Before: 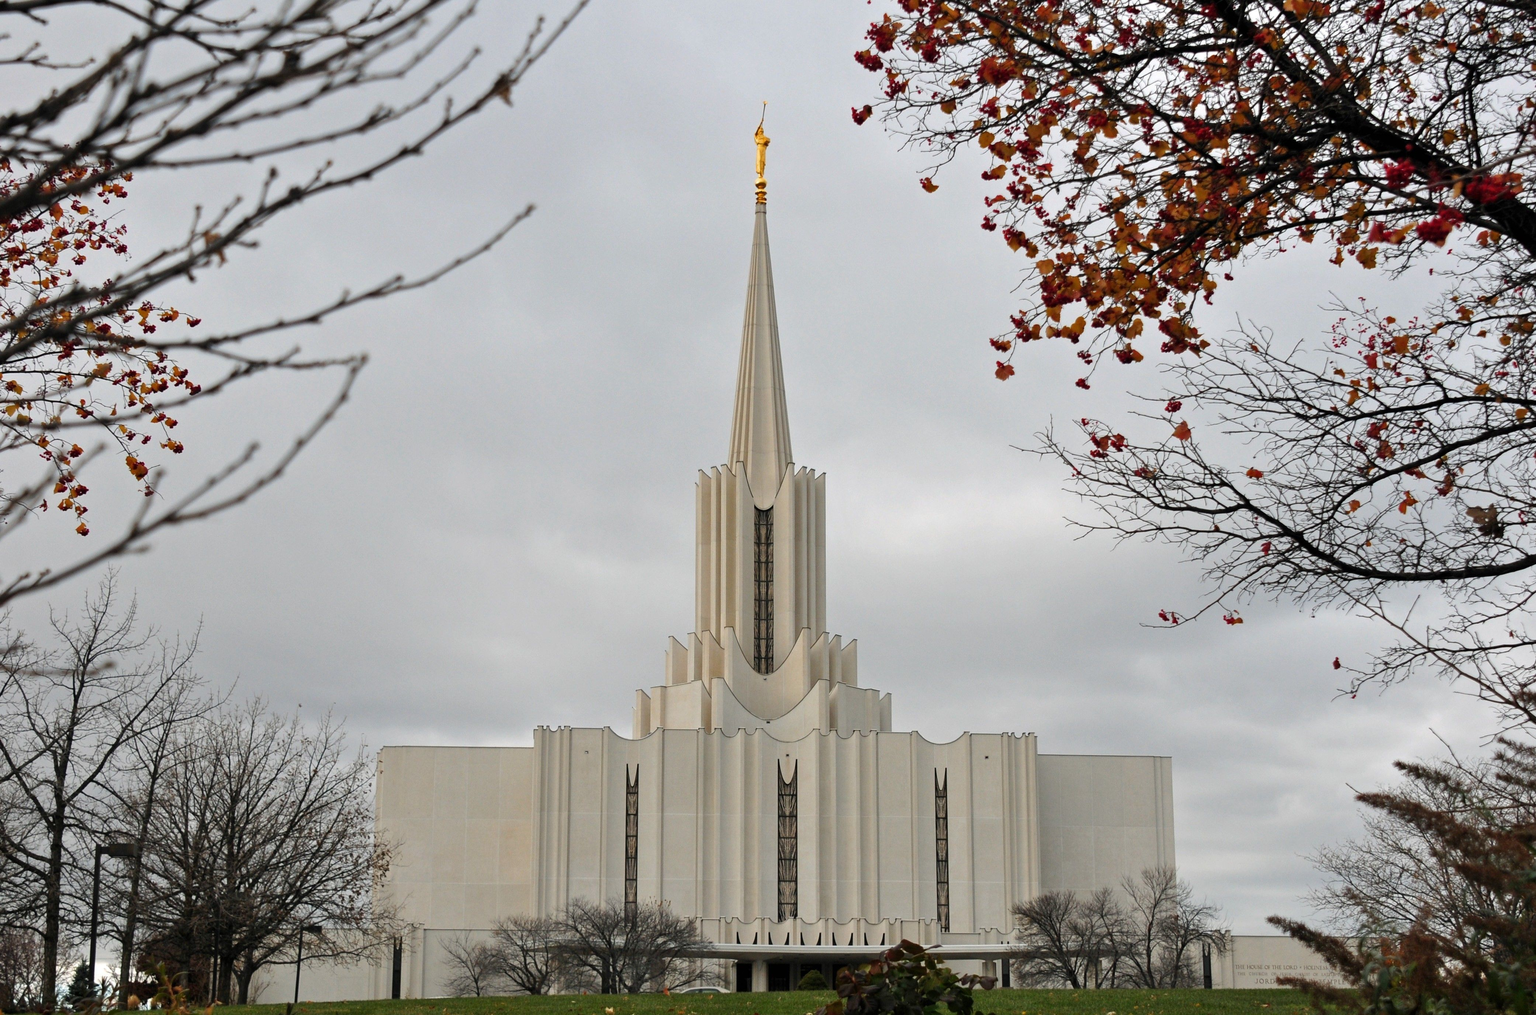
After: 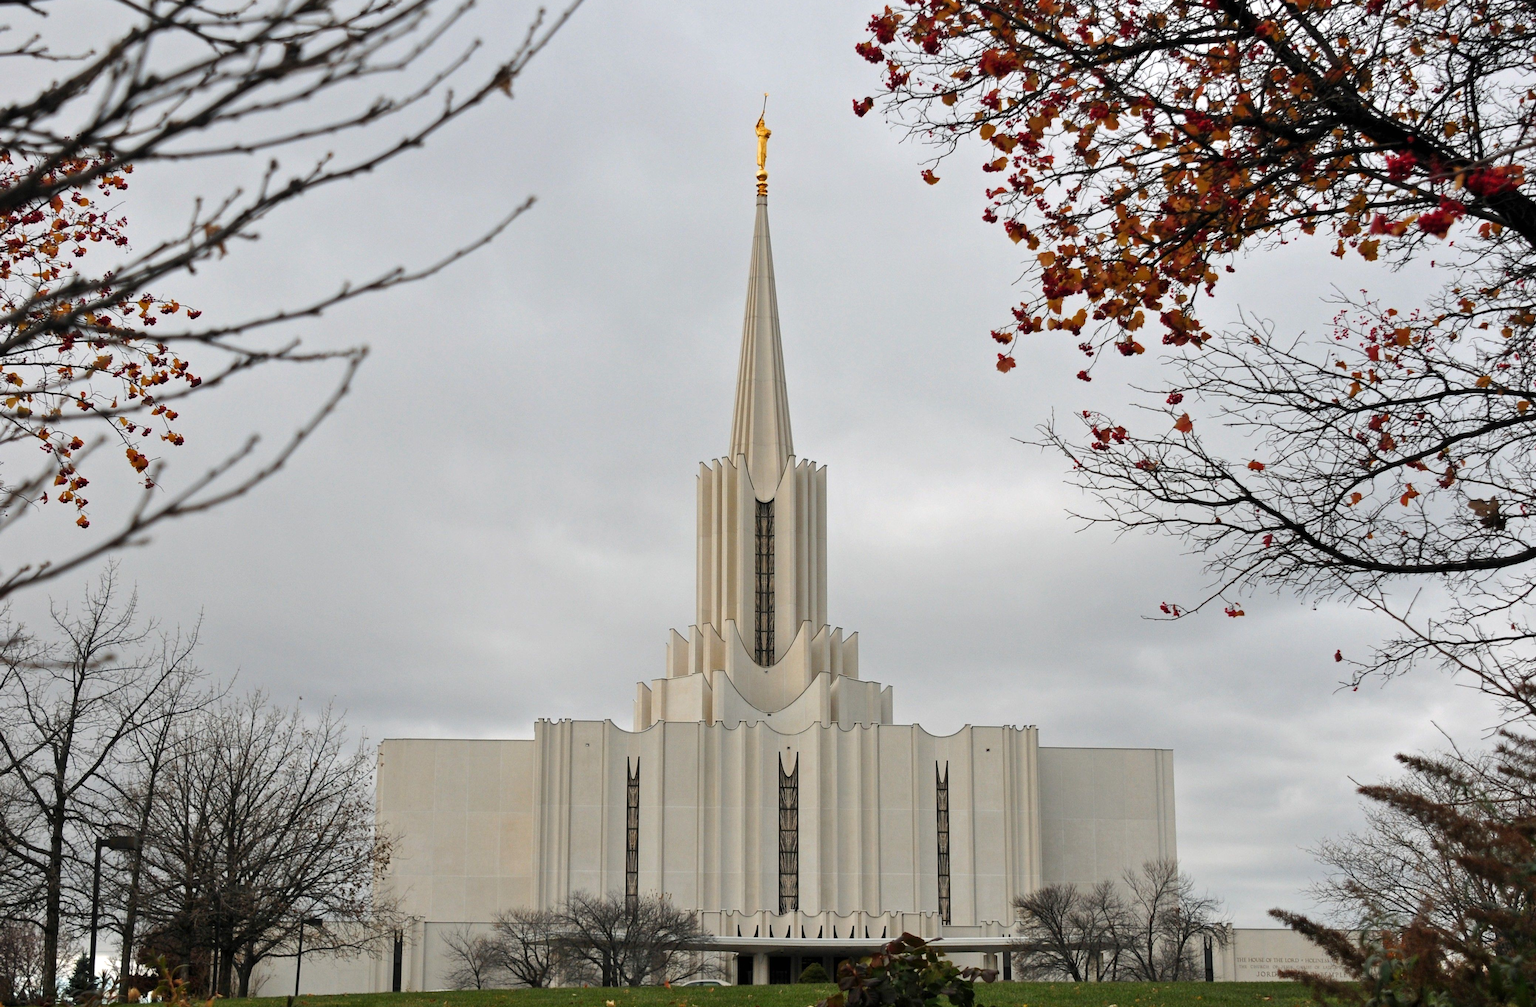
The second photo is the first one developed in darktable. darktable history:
exposure: exposure 0.084 EV, compensate highlight preservation false
crop: top 0.855%, right 0.095%
